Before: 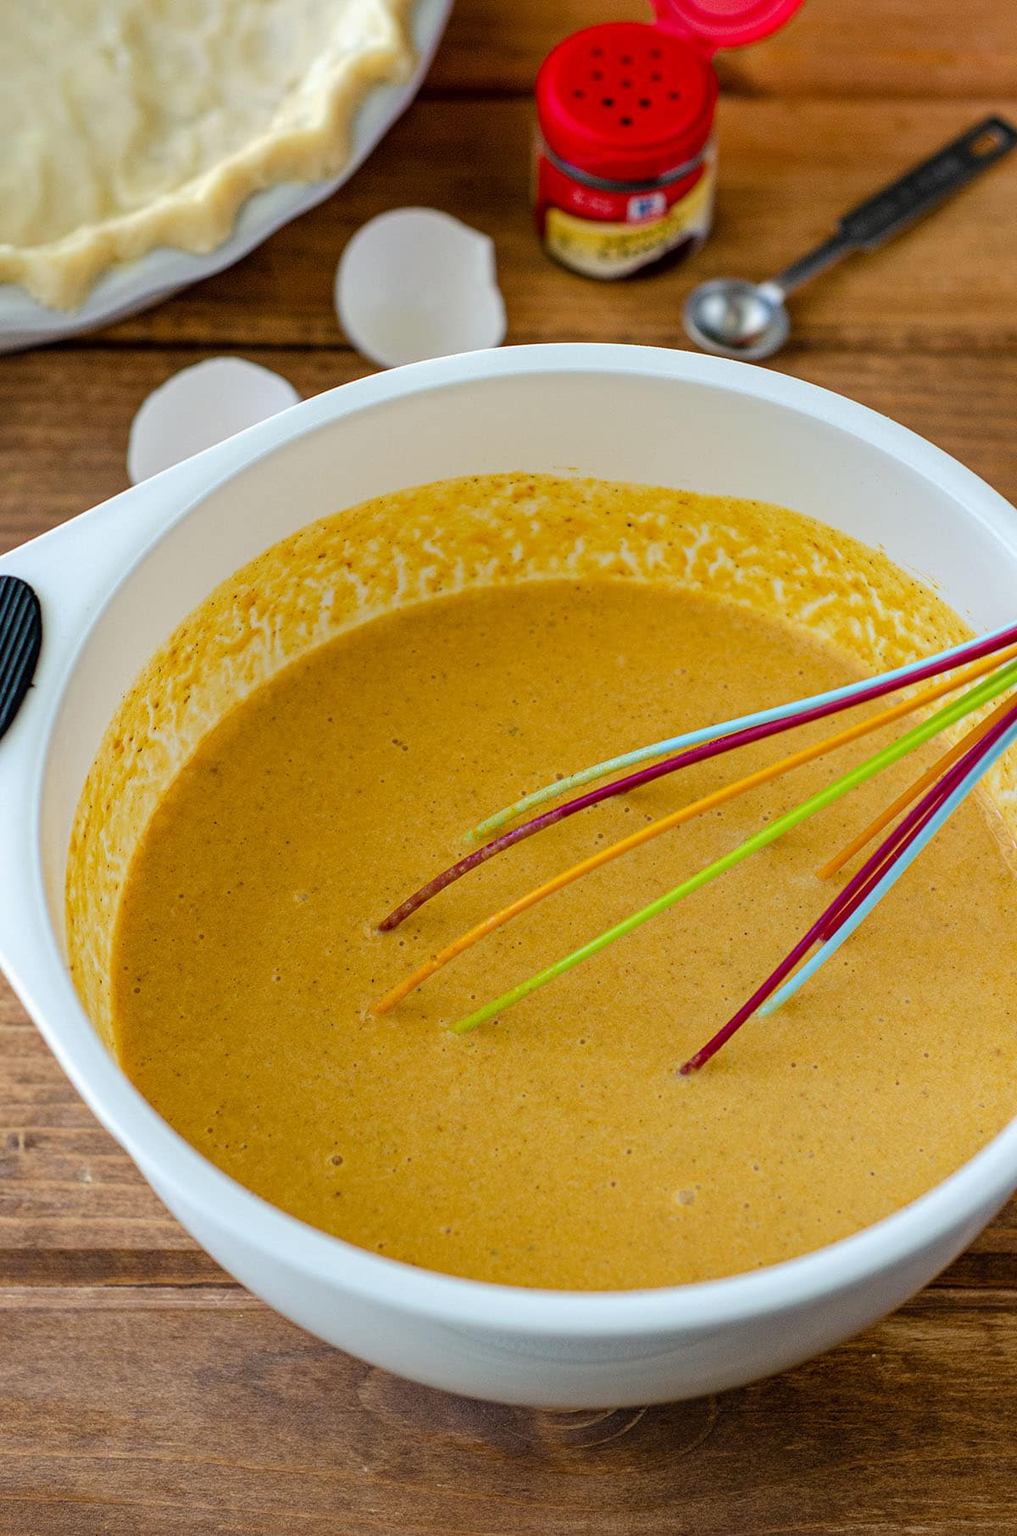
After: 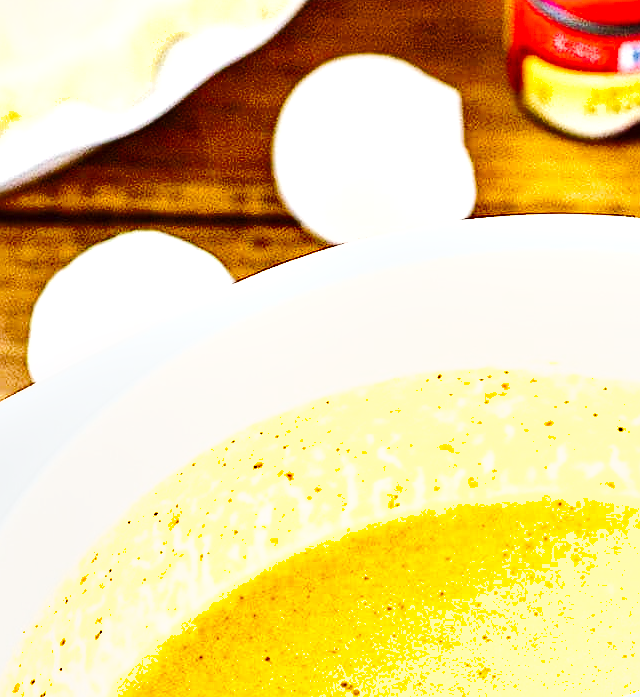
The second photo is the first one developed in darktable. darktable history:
crop: left 10.227%, top 10.507%, right 36.43%, bottom 50.977%
sharpen: on, module defaults
exposure: black level correction 0, exposure 1.939 EV, compensate highlight preservation false
tone equalizer: edges refinement/feathering 500, mask exposure compensation -1.57 EV, preserve details no
base curve: curves: ch0 [(0, 0) (0.032, 0.025) (0.121, 0.166) (0.206, 0.329) (0.605, 0.79) (1, 1)], preserve colors none
shadows and highlights: shadows 5.22, soften with gaussian
color balance rgb: highlights gain › luminance 6.848%, highlights gain › chroma 0.942%, highlights gain › hue 49.49°, perceptual saturation grading › global saturation 0.508%, global vibrance 20%
